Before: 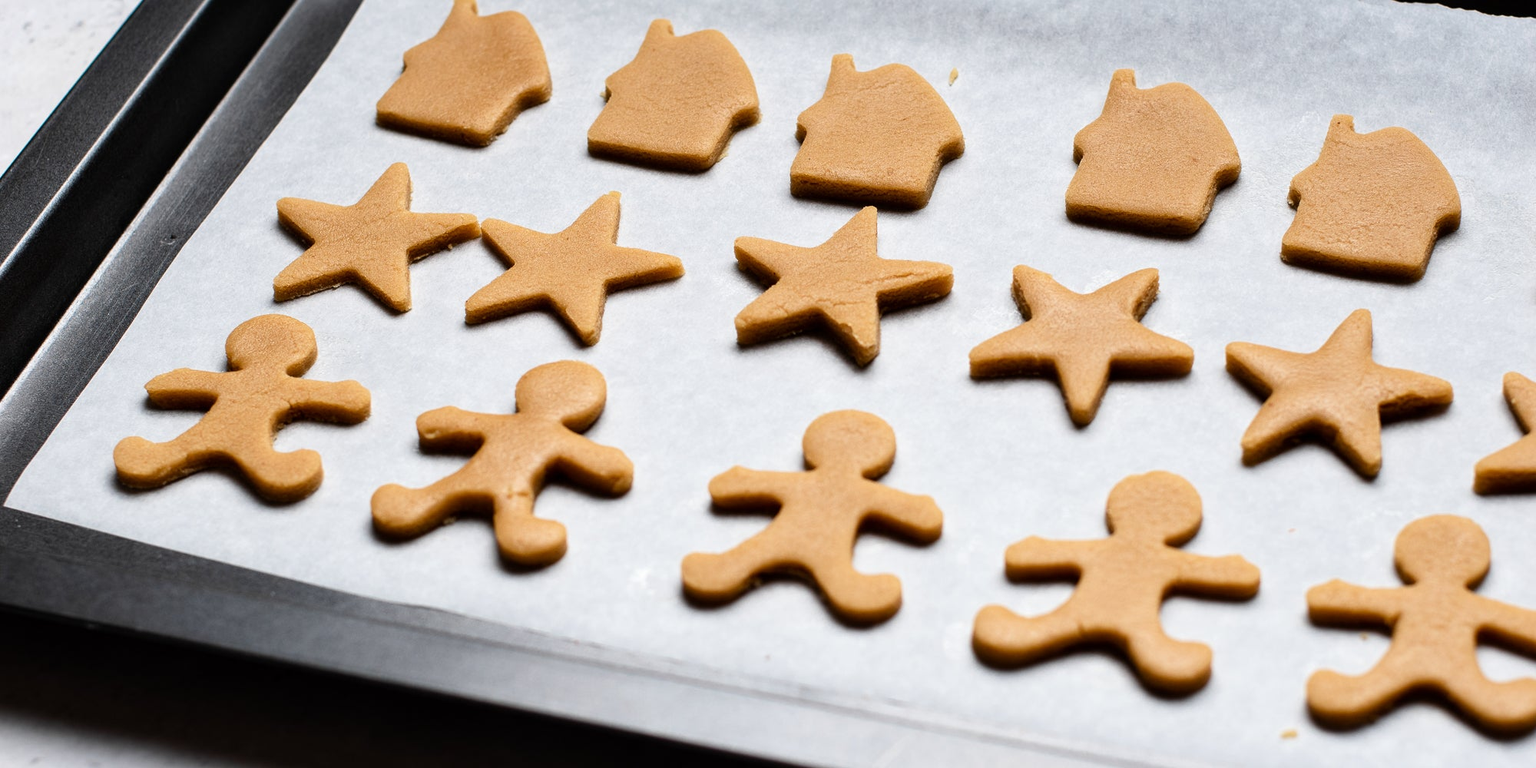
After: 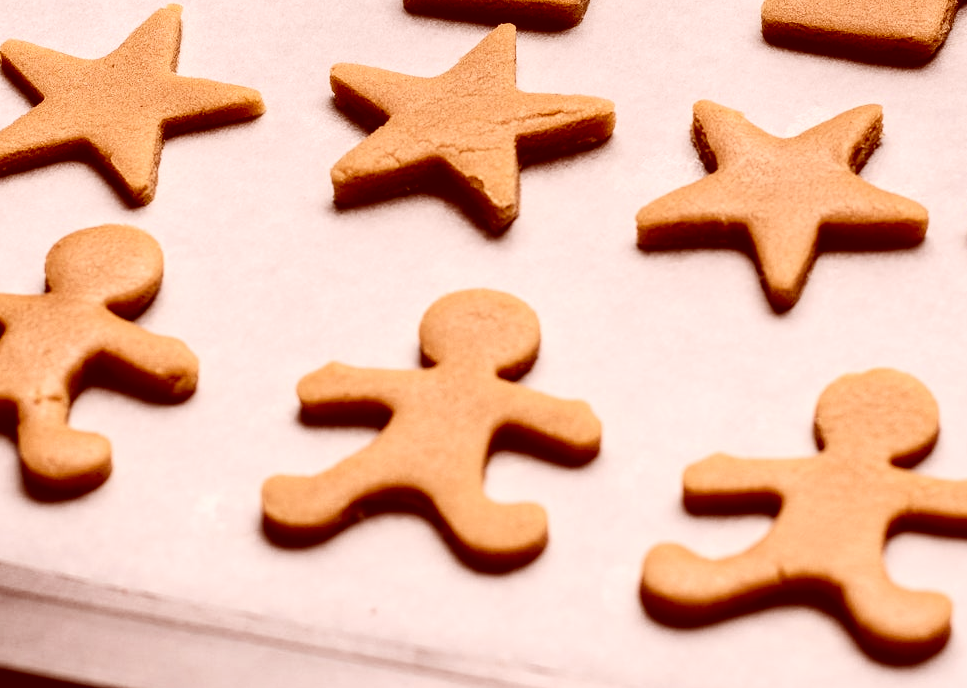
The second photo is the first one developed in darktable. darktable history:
local contrast: highlights 24%, detail 130%
crop: left 31.331%, top 24.568%, right 20.314%, bottom 6.545%
contrast brightness saturation: contrast 0.216
color correction: highlights a* 9.46, highlights b* 9.09, shadows a* 39.75, shadows b* 39.6, saturation 0.816
